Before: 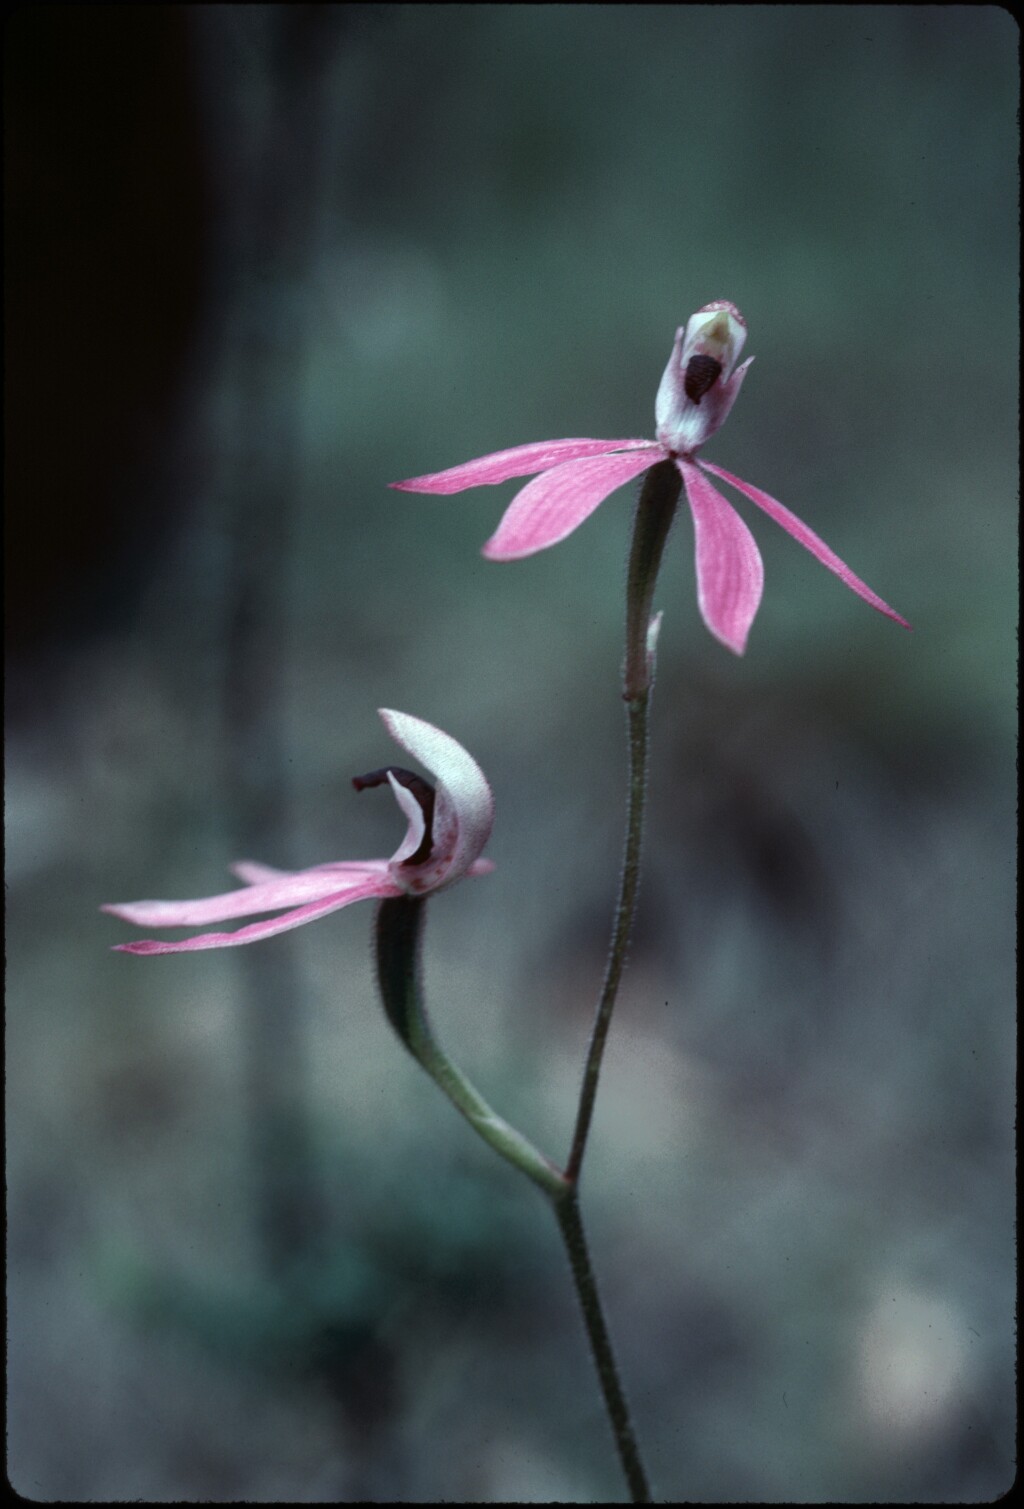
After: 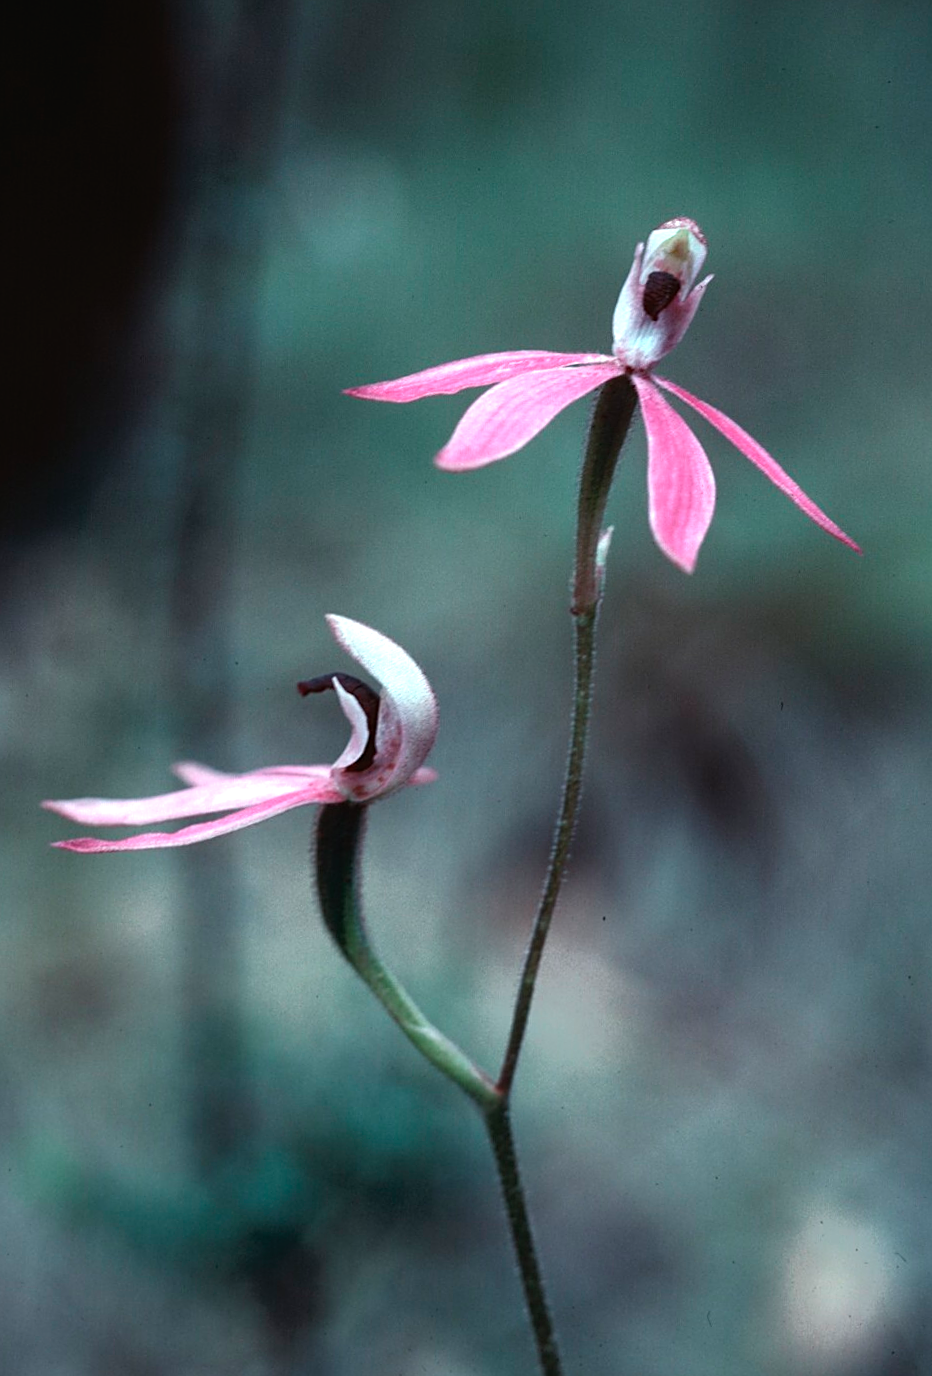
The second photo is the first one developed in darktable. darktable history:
sharpen: on, module defaults
exposure: black level correction -0.002, exposure 0.539 EV, compensate highlight preservation false
crop and rotate: angle -1.92°, left 3.153%, top 3.833%, right 1.374%, bottom 0.47%
